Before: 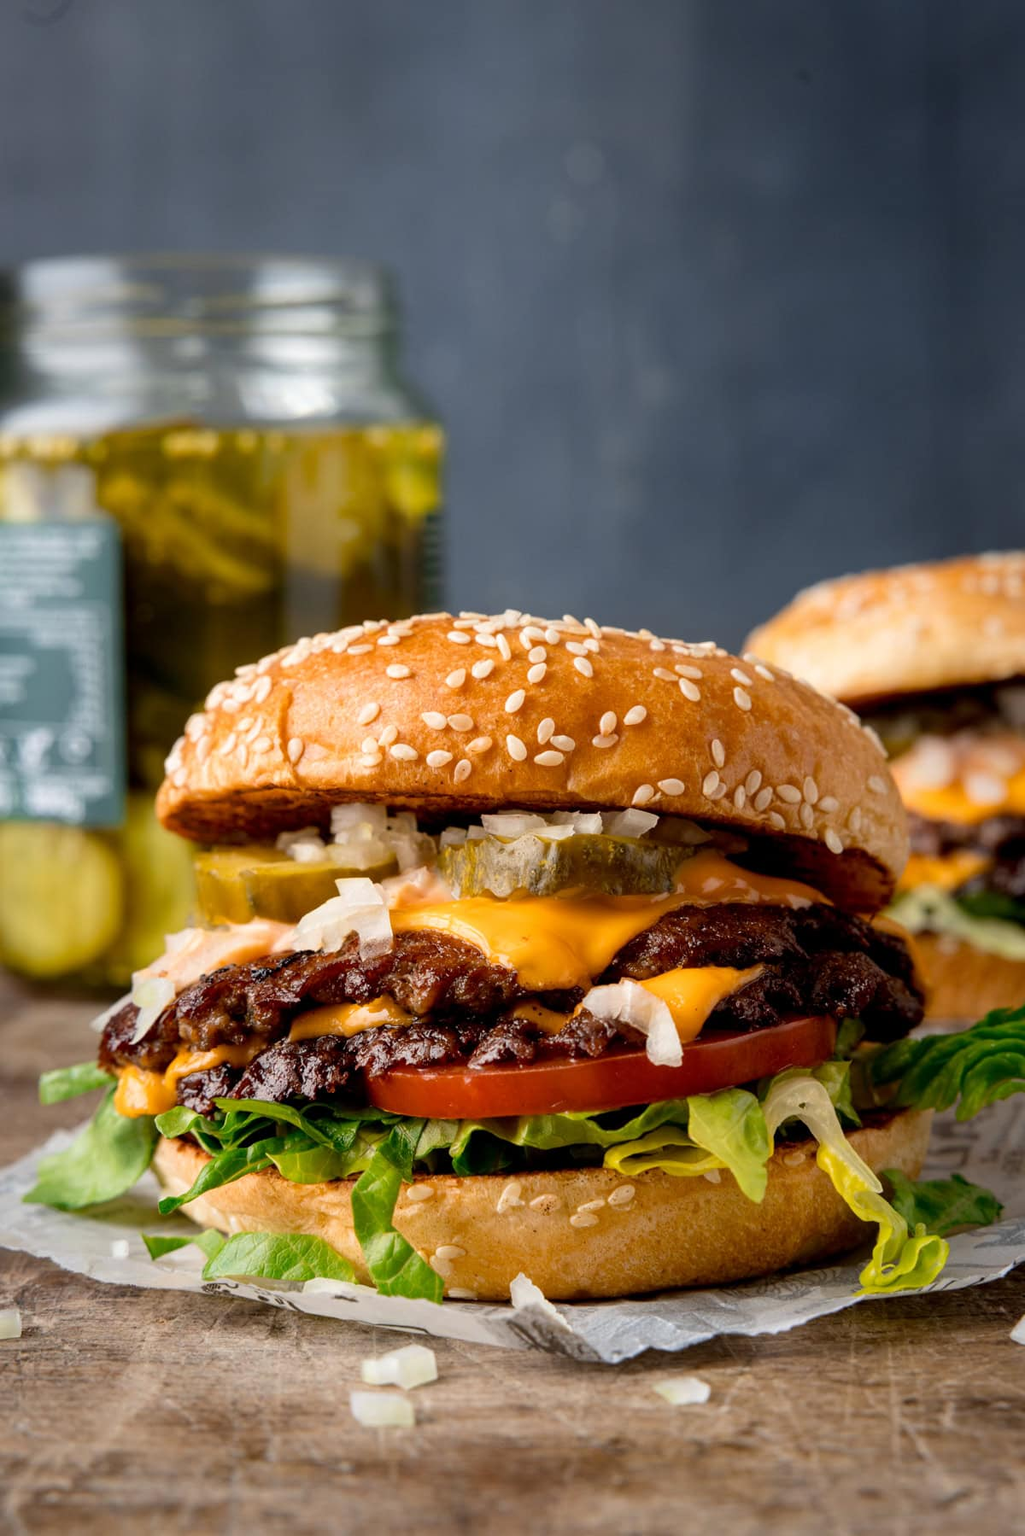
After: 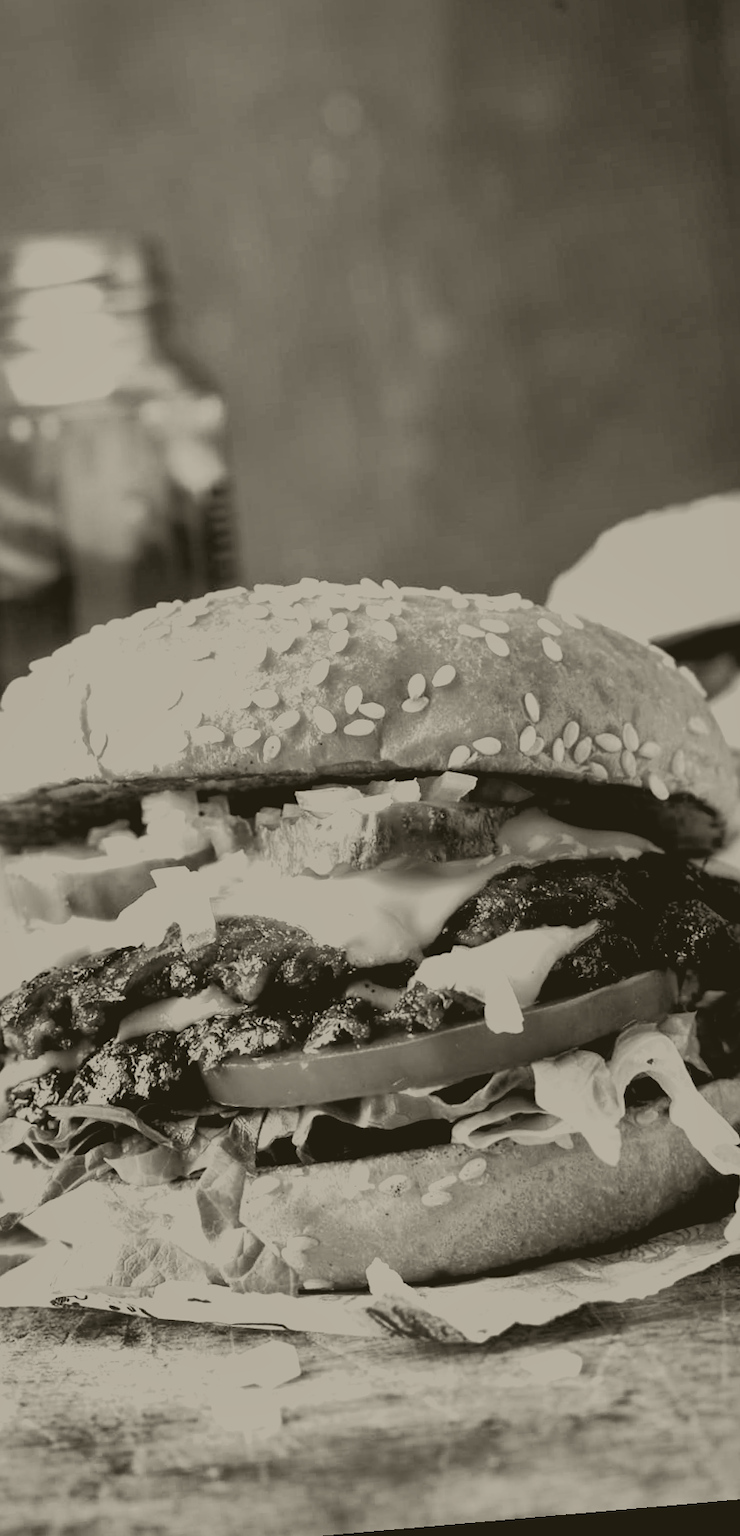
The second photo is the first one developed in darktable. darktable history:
shadows and highlights: soften with gaussian
exposure: black level correction 0.001, exposure 1.116 EV, compensate highlight preservation false
crop and rotate: left 22.918%, top 5.629%, right 14.711%, bottom 2.247%
colorize: hue 41.44°, saturation 22%, source mix 60%, lightness 10.61%
filmic rgb: black relative exposure -3.63 EV, white relative exposure 2.16 EV, hardness 3.62
rotate and perspective: rotation -4.98°, automatic cropping off
local contrast: mode bilateral grid, contrast 20, coarseness 50, detail 132%, midtone range 0.2
